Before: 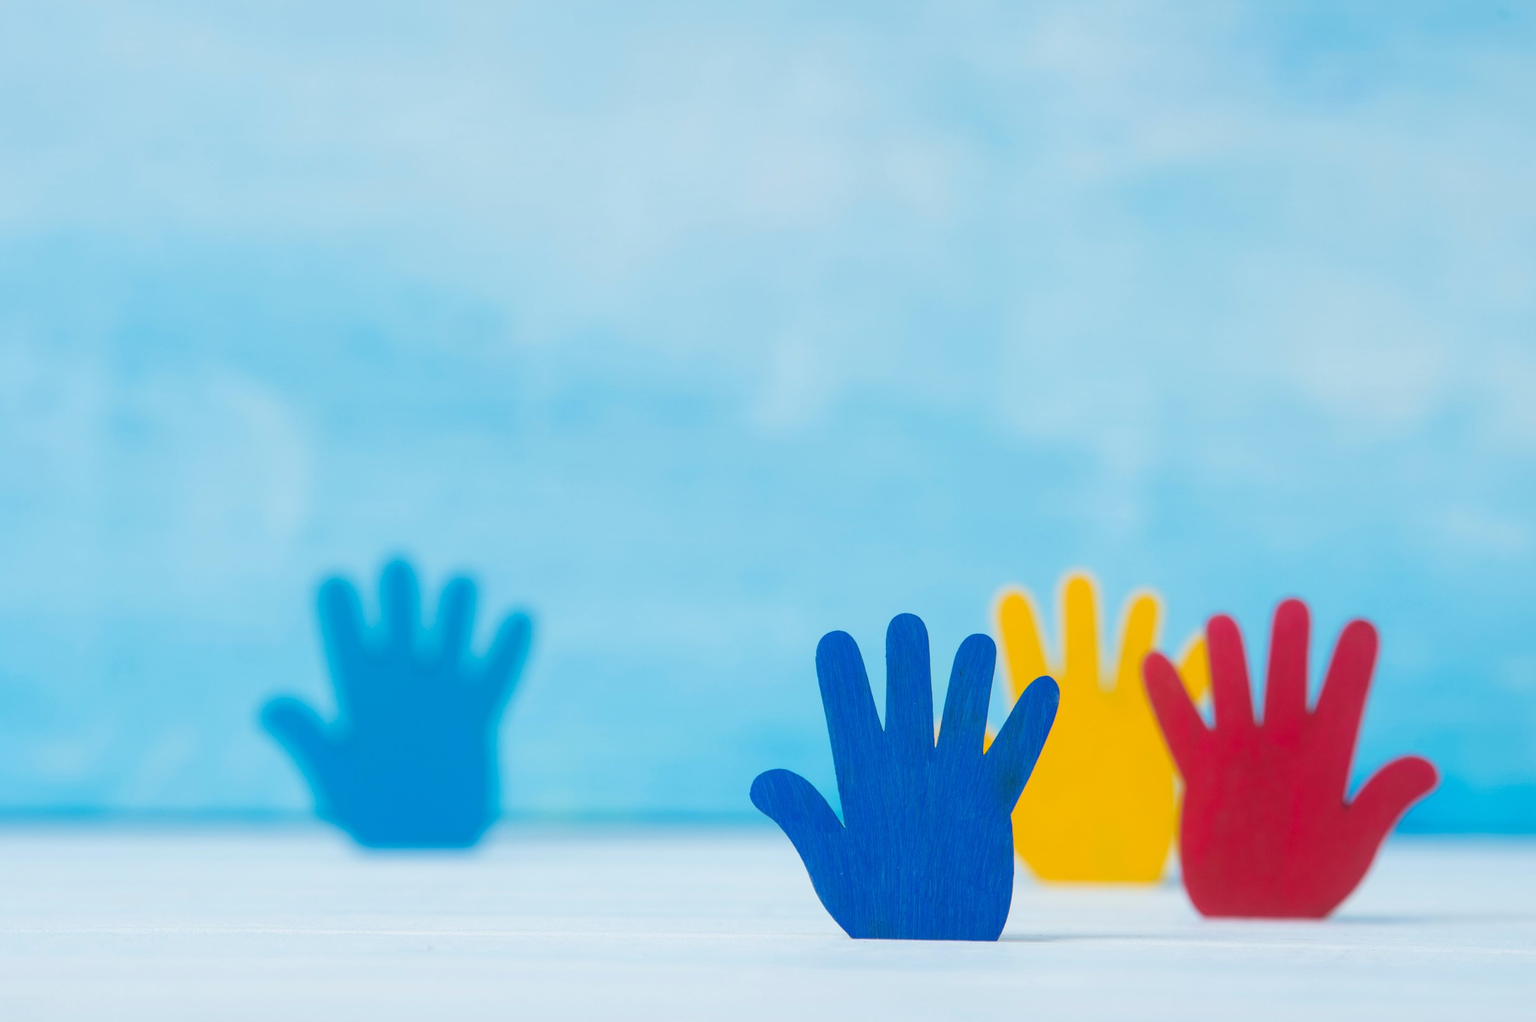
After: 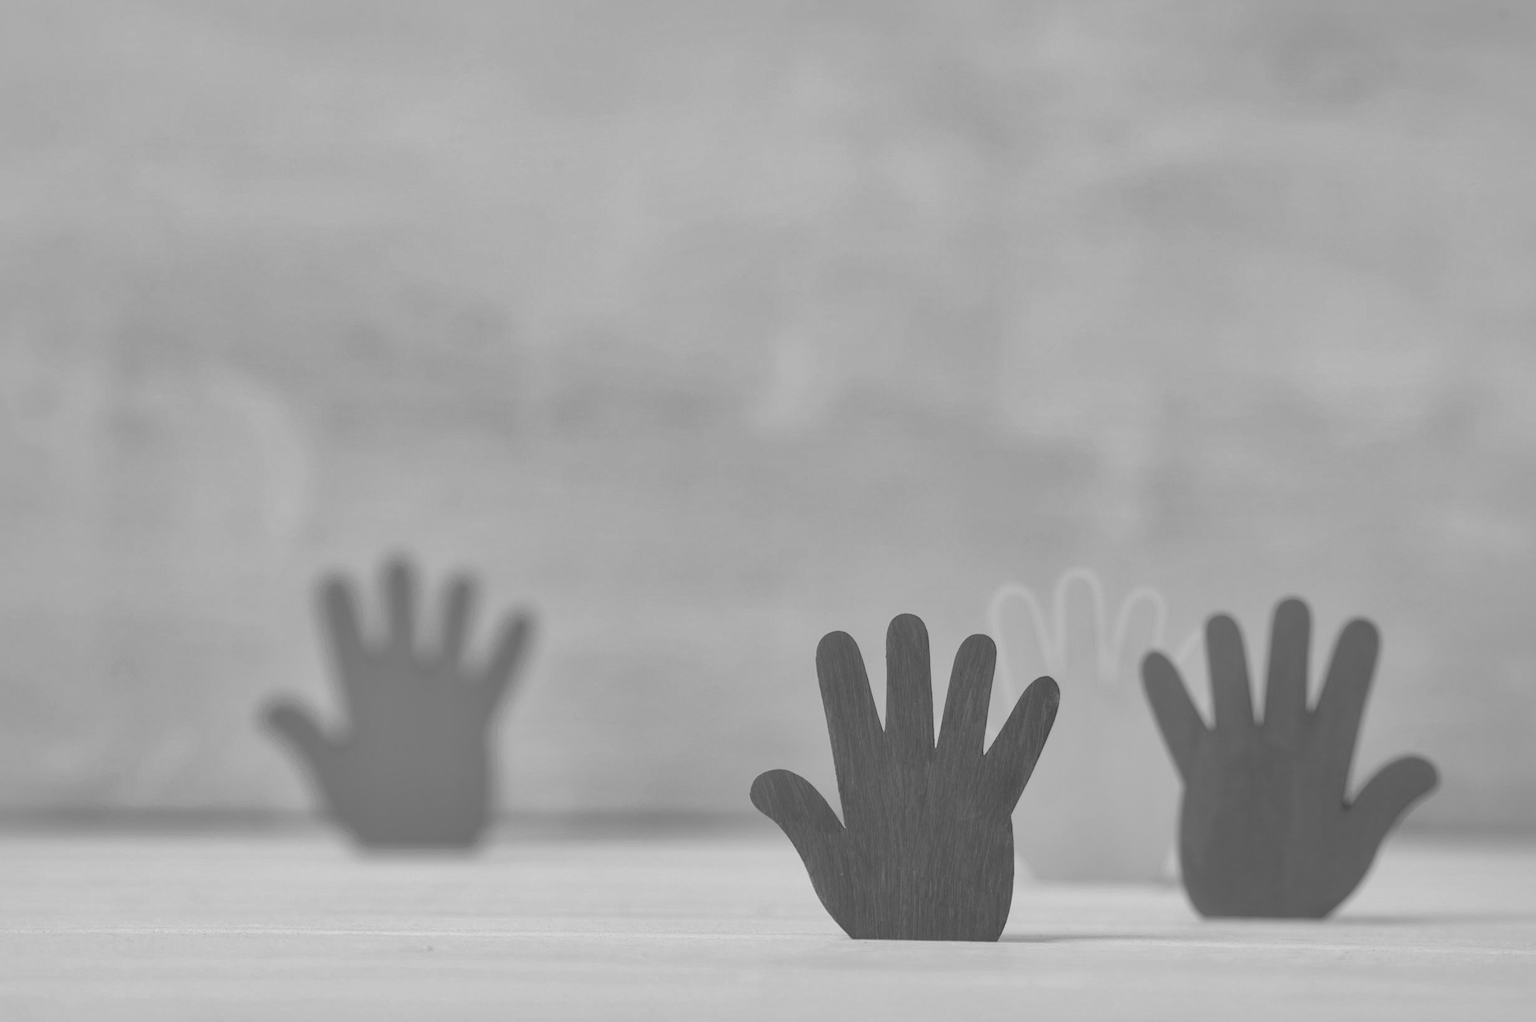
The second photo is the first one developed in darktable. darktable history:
contrast brightness saturation: saturation -1
shadows and highlights: shadows 40, highlights -60
